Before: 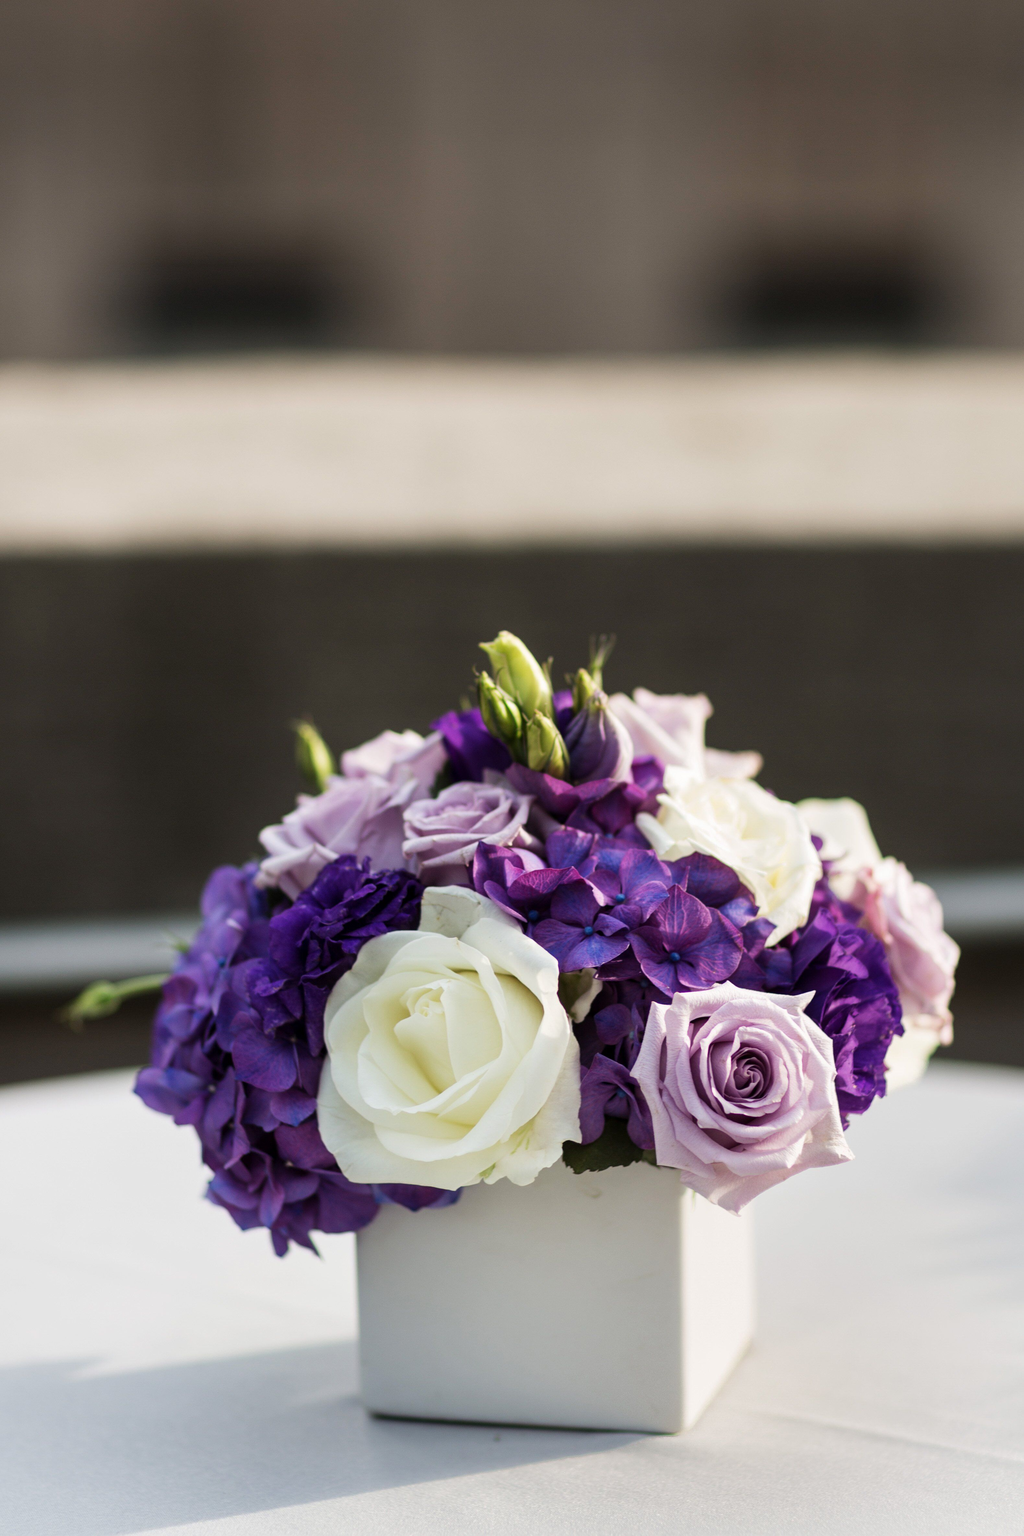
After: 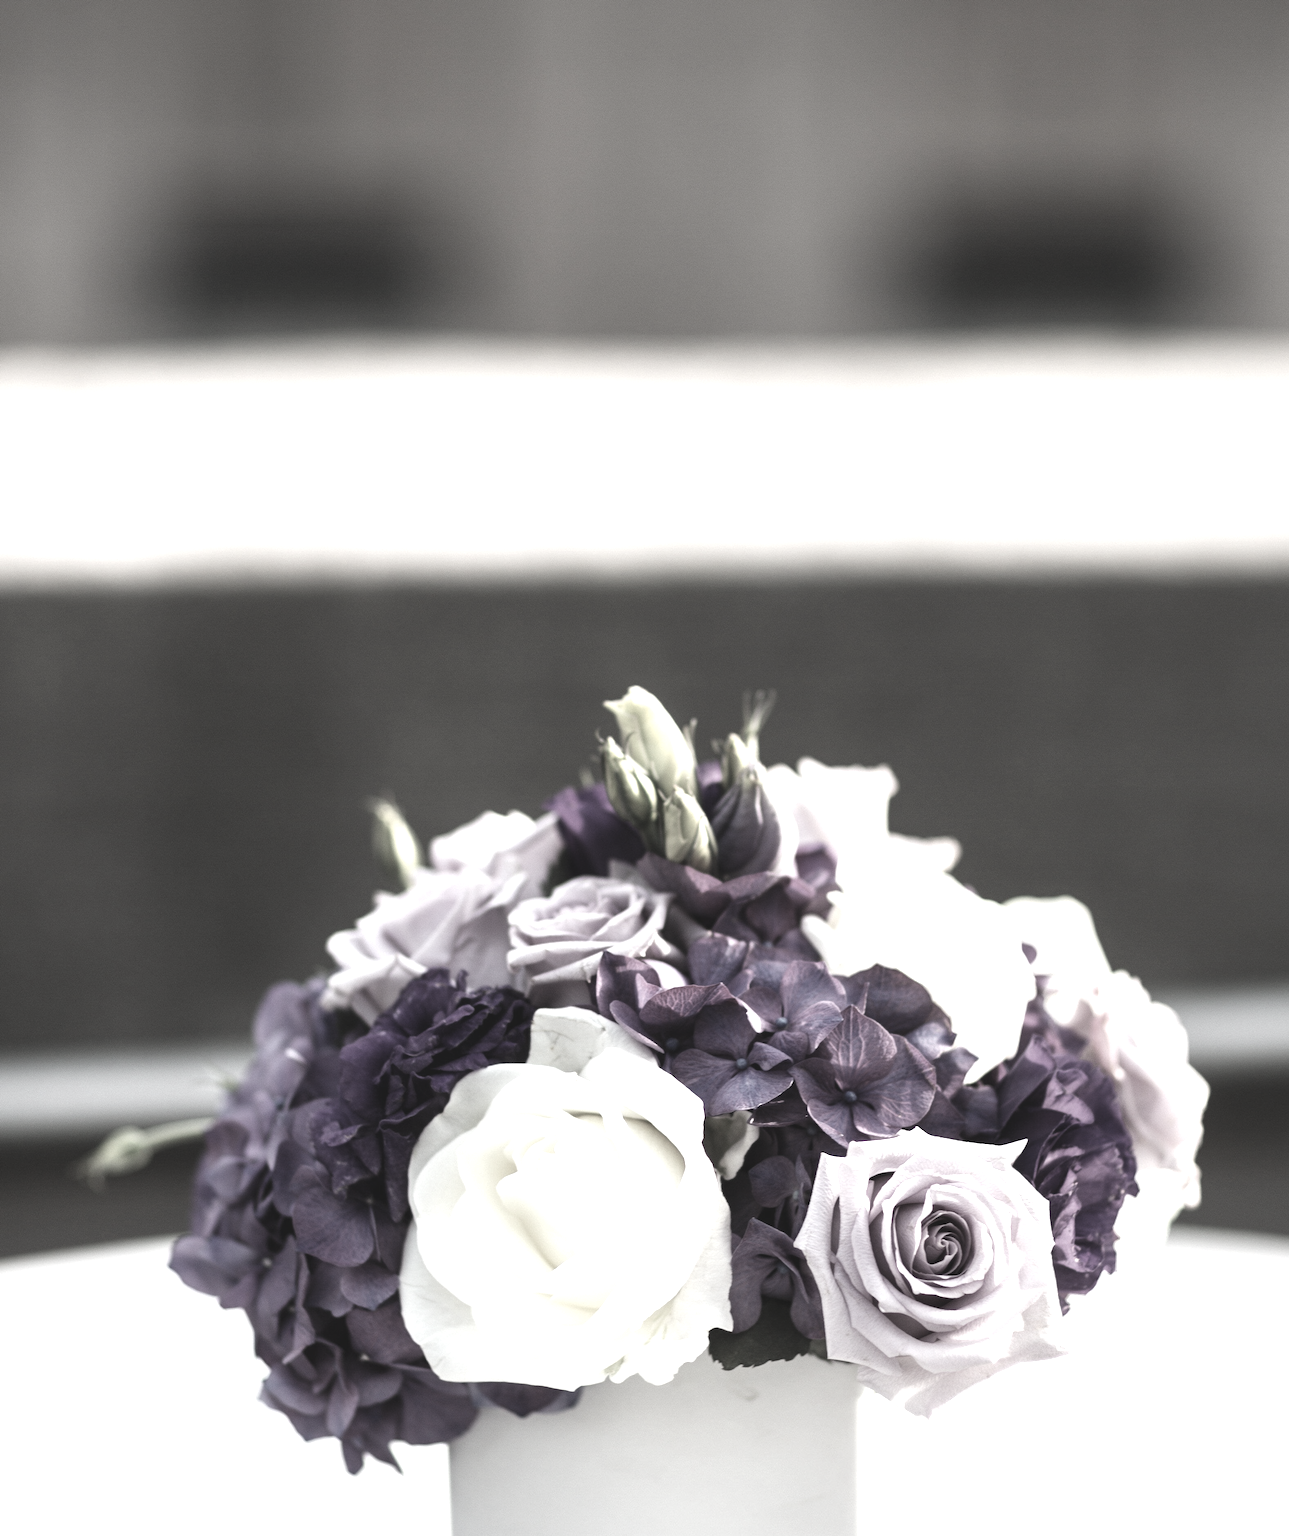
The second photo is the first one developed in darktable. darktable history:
color correction: highlights b* -0.015, saturation 0.185
exposure: black level correction -0.006, exposure 1 EV, compensate highlight preservation false
crop and rotate: top 5.656%, bottom 14.955%
